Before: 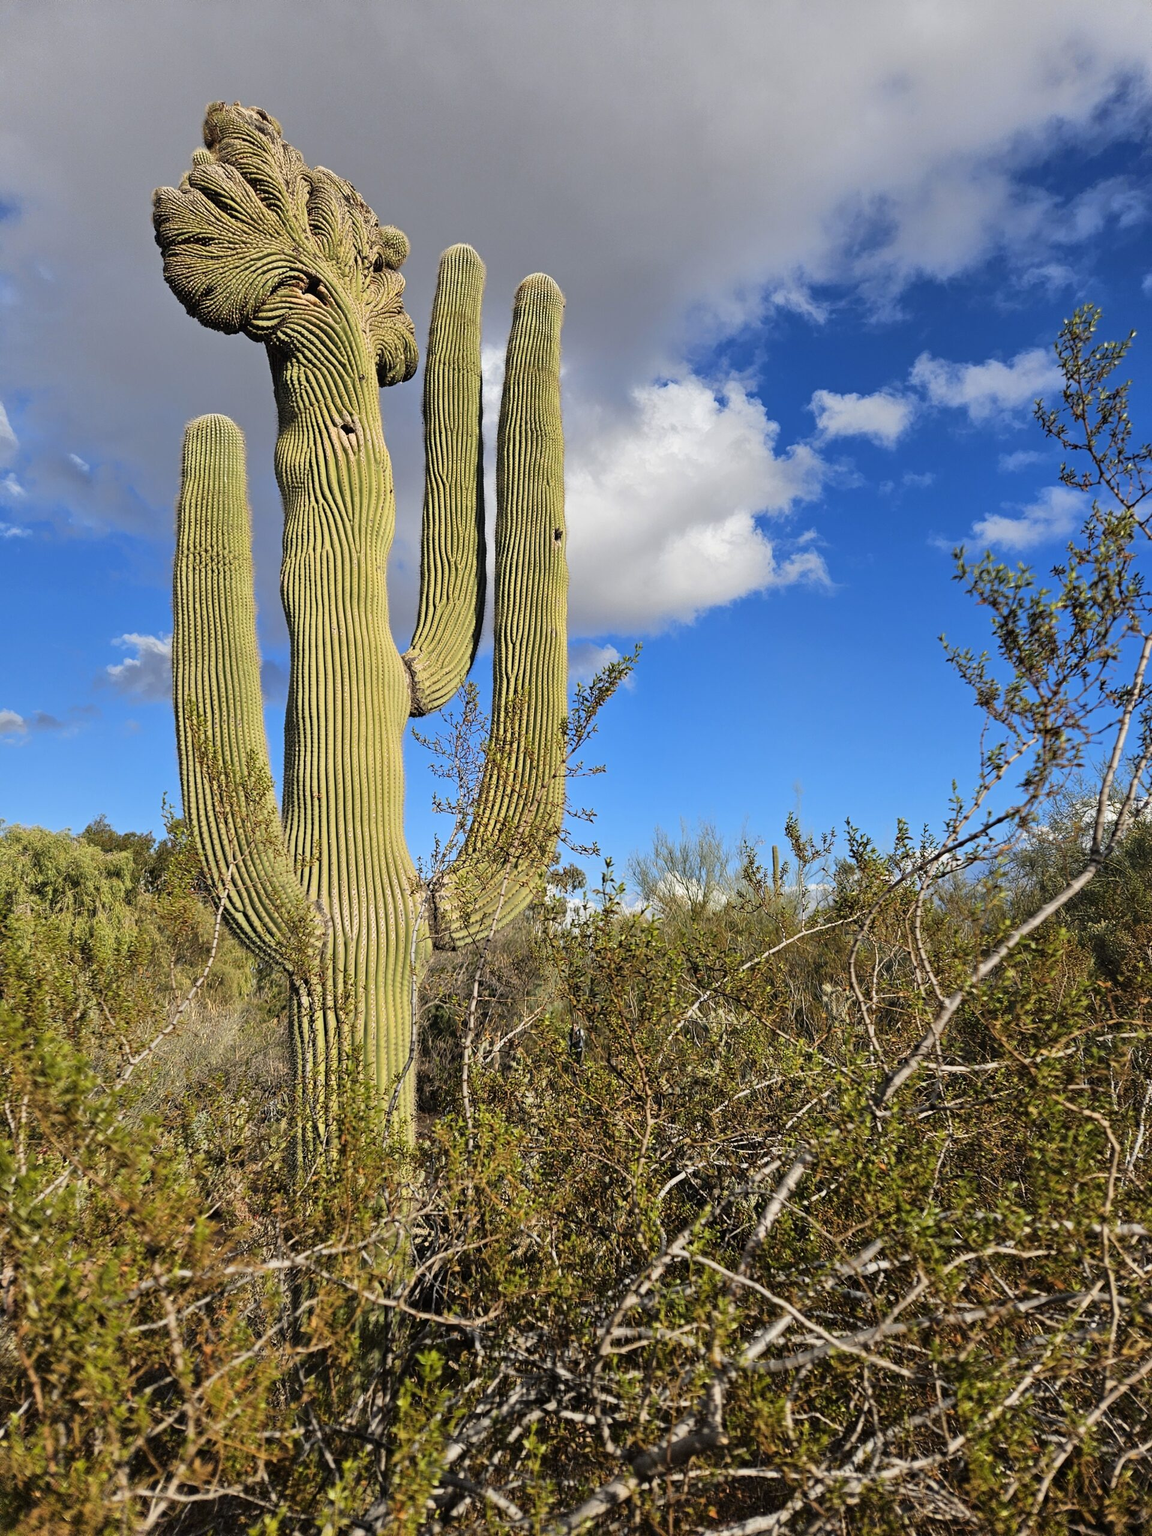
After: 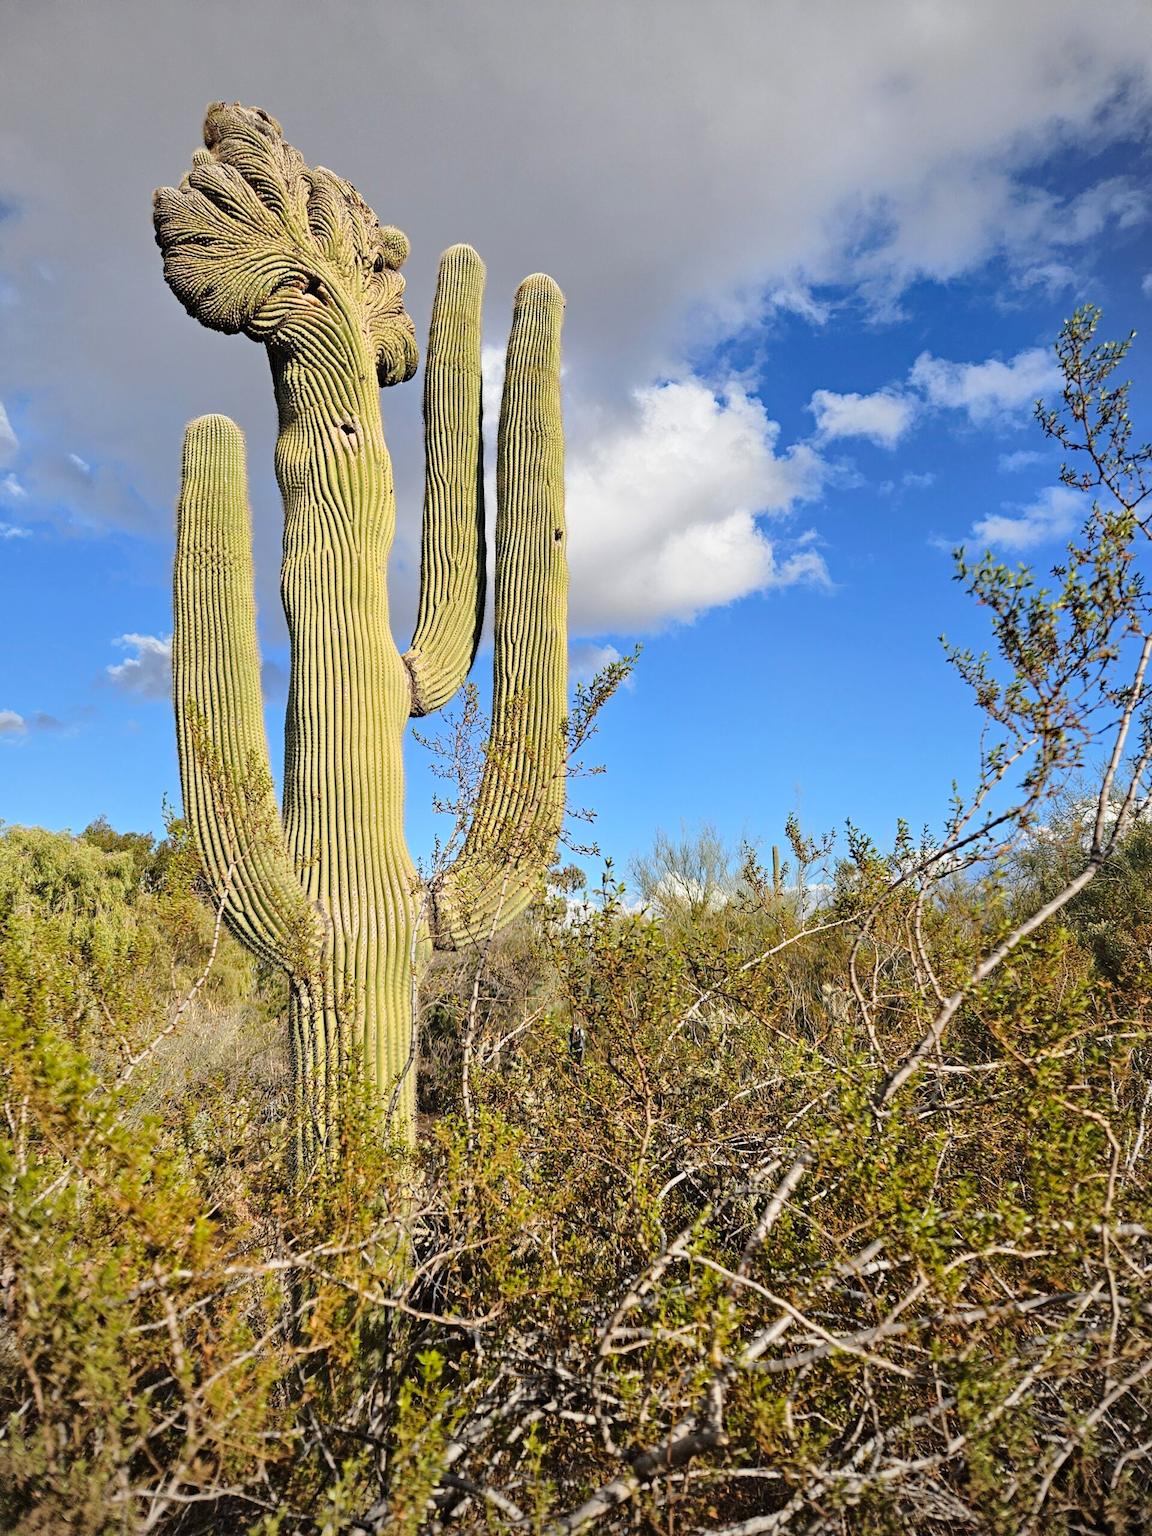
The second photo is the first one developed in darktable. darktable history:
haze removal: compatibility mode true, adaptive false
tone curve: curves: ch0 [(0, 0) (0.003, 0.004) (0.011, 0.015) (0.025, 0.033) (0.044, 0.058) (0.069, 0.091) (0.1, 0.131) (0.136, 0.178) (0.177, 0.232) (0.224, 0.294) (0.277, 0.362) (0.335, 0.434) (0.399, 0.512) (0.468, 0.582) (0.543, 0.646) (0.623, 0.713) (0.709, 0.783) (0.801, 0.876) (0.898, 0.938) (1, 1)], preserve colors none
vignetting: fall-off radius 60.92%
